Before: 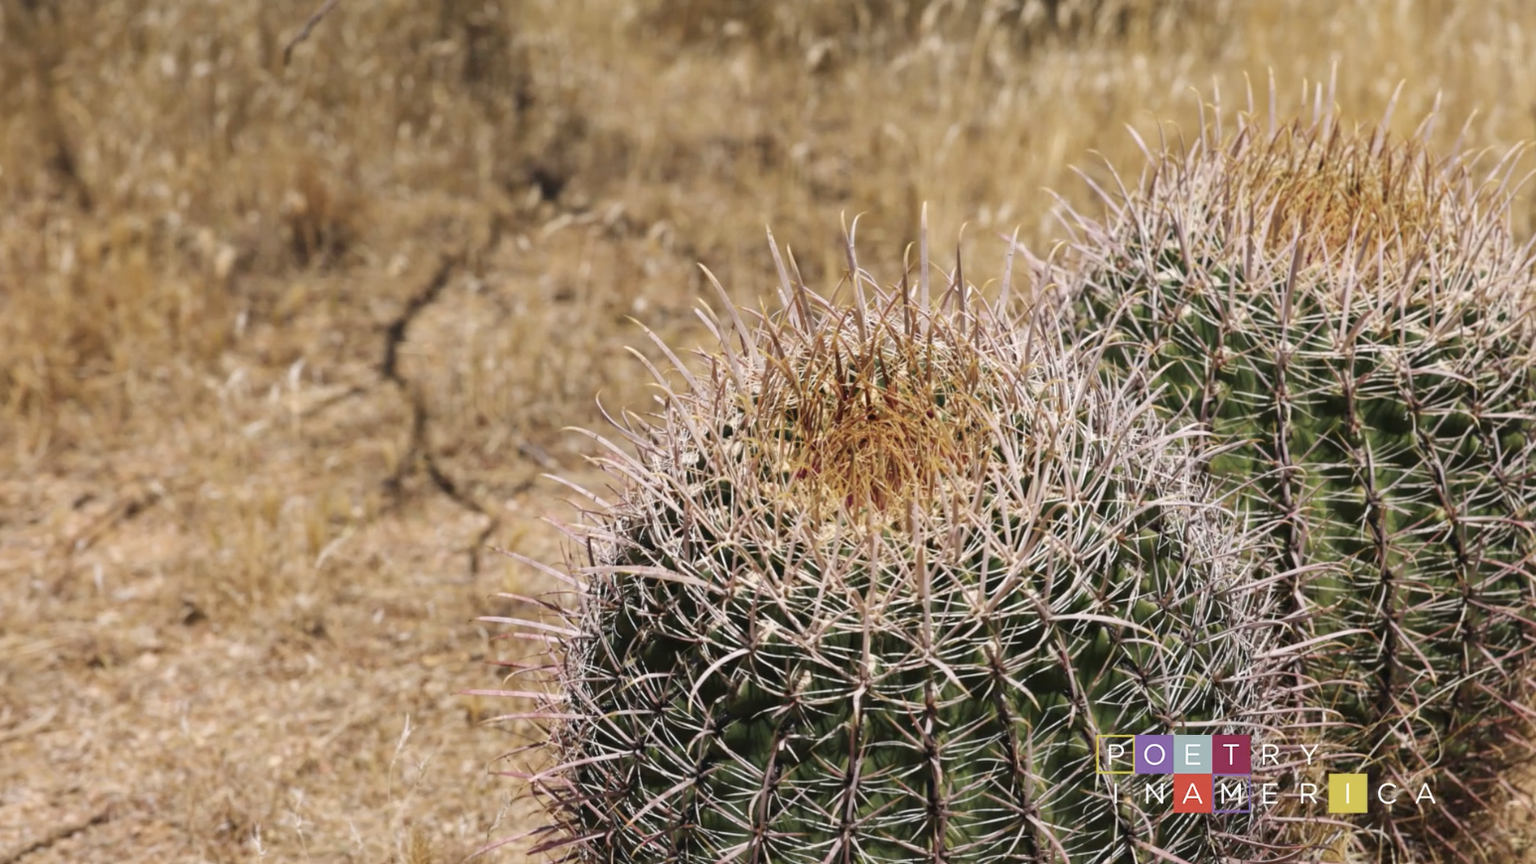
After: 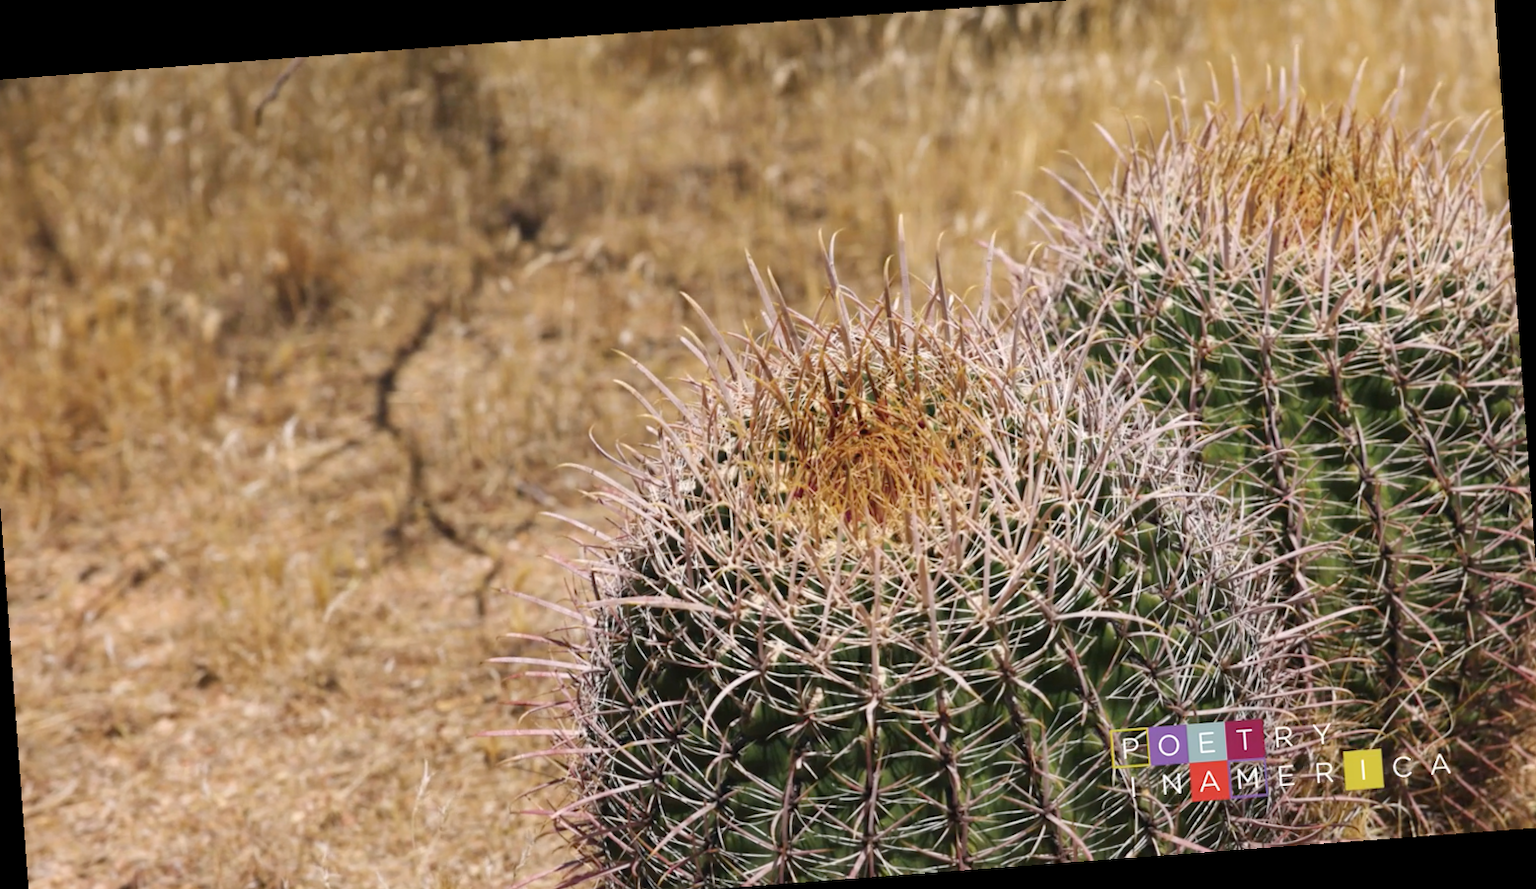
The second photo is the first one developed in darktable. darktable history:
crop: left 1.964%, top 3.251%, right 1.122%, bottom 4.933%
tone equalizer: on, module defaults
rotate and perspective: rotation -4.25°, automatic cropping off
